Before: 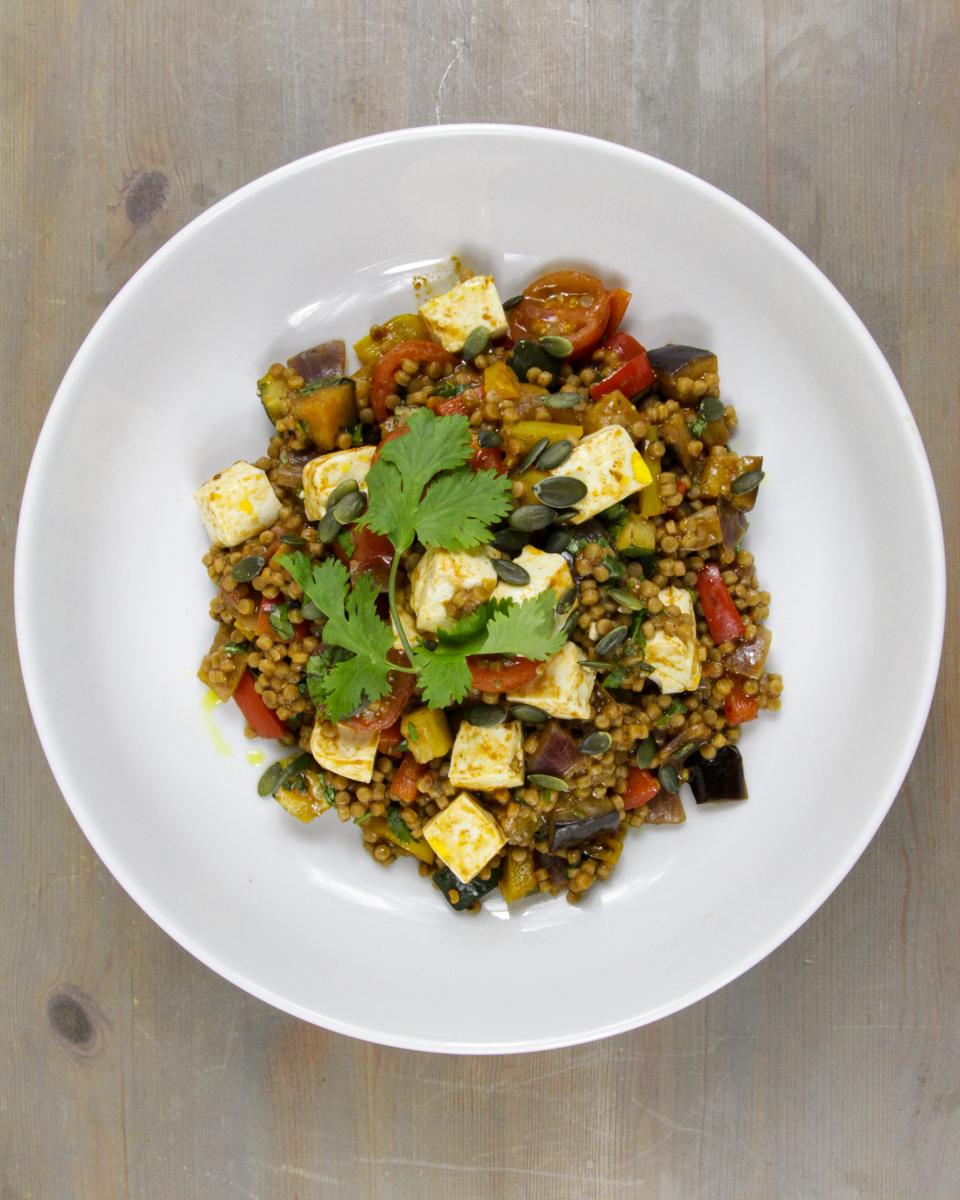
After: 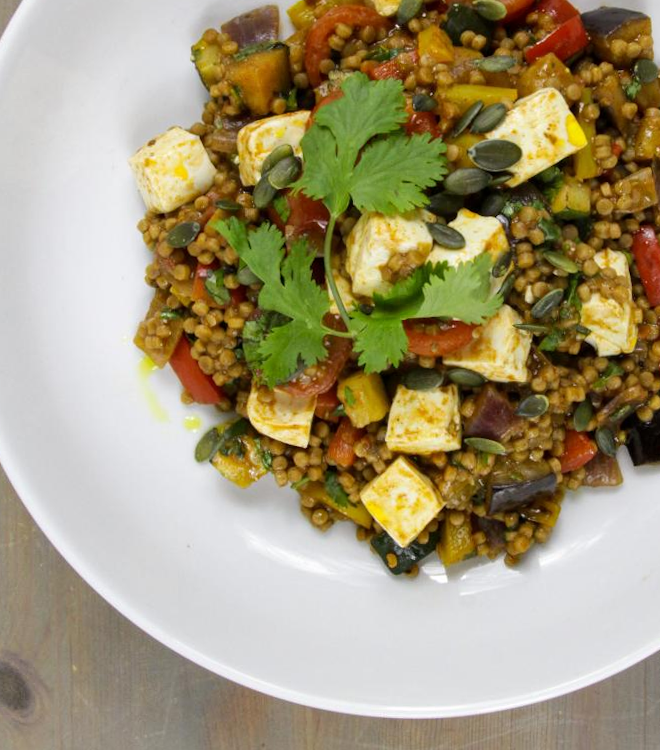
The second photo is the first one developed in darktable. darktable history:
rotate and perspective: rotation -0.45°, automatic cropping original format, crop left 0.008, crop right 0.992, crop top 0.012, crop bottom 0.988
crop: left 6.488%, top 27.668%, right 24.183%, bottom 8.656%
